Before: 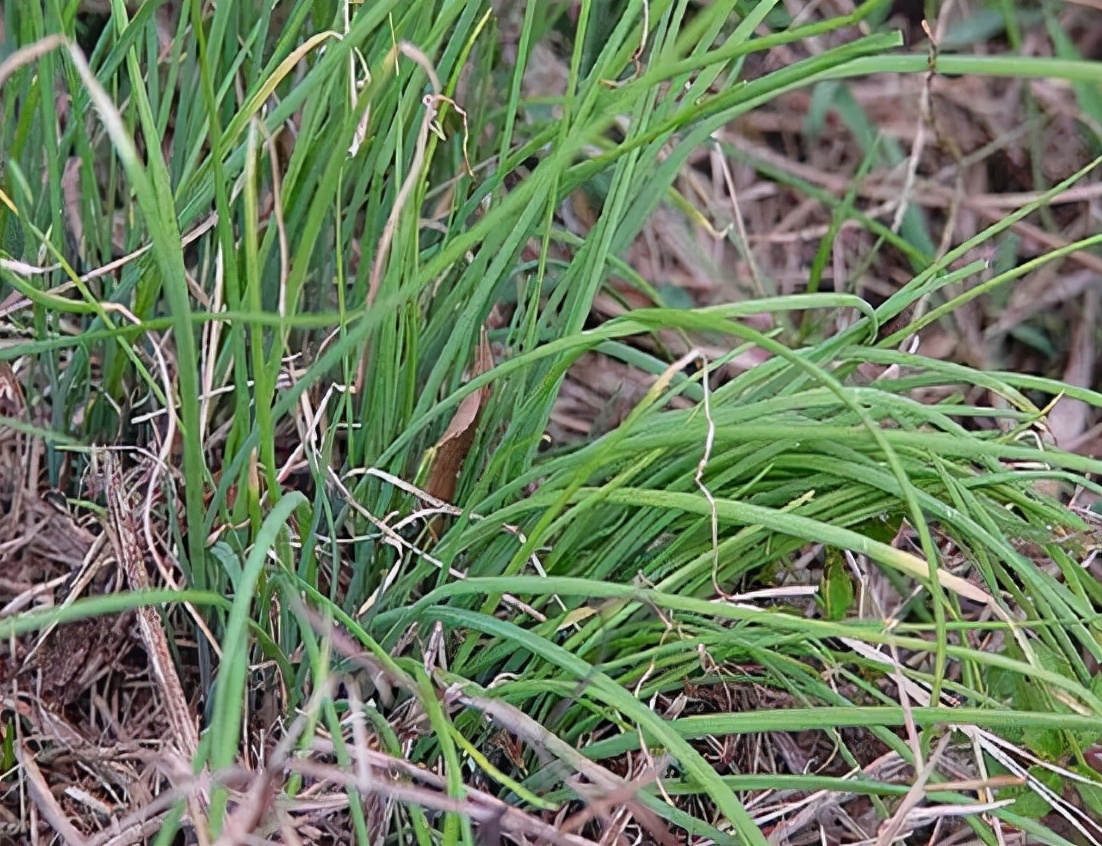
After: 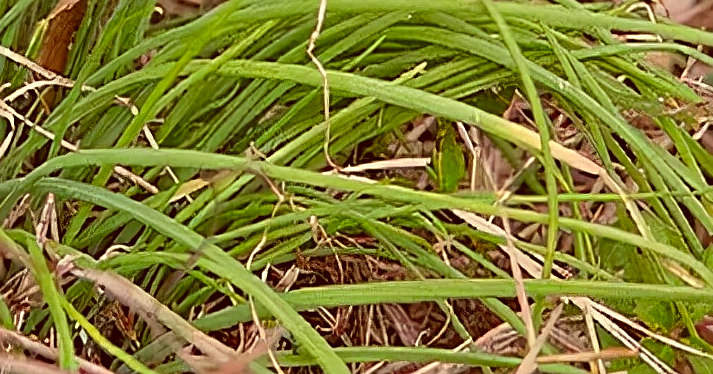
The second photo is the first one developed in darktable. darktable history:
crop and rotate: left 35.226%, top 50.78%, bottom 4.968%
color correction: highlights a* 1.18, highlights b* 23.75, shadows a* 16.03, shadows b* 24.96
sharpen: on, module defaults
